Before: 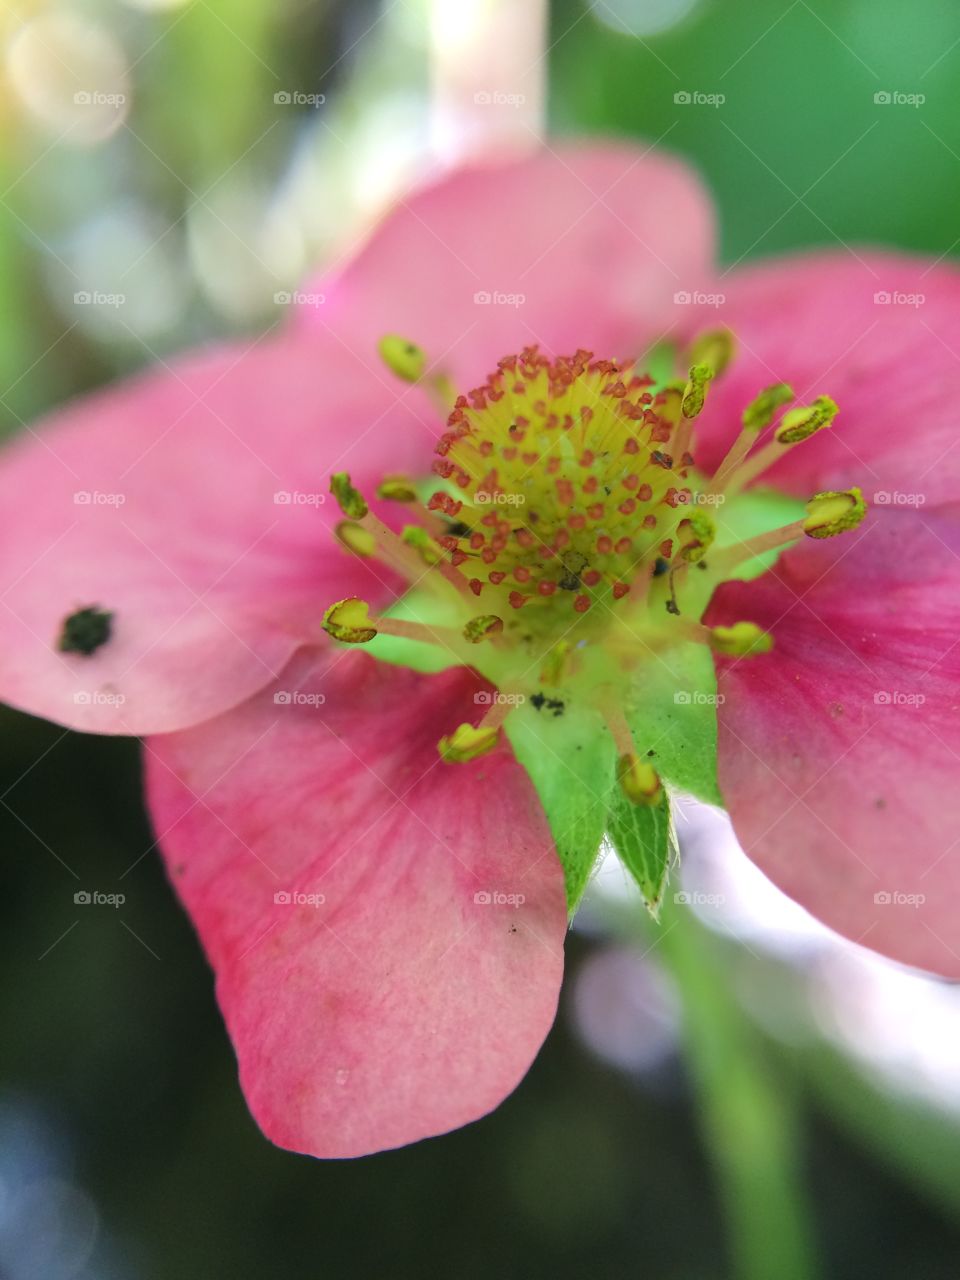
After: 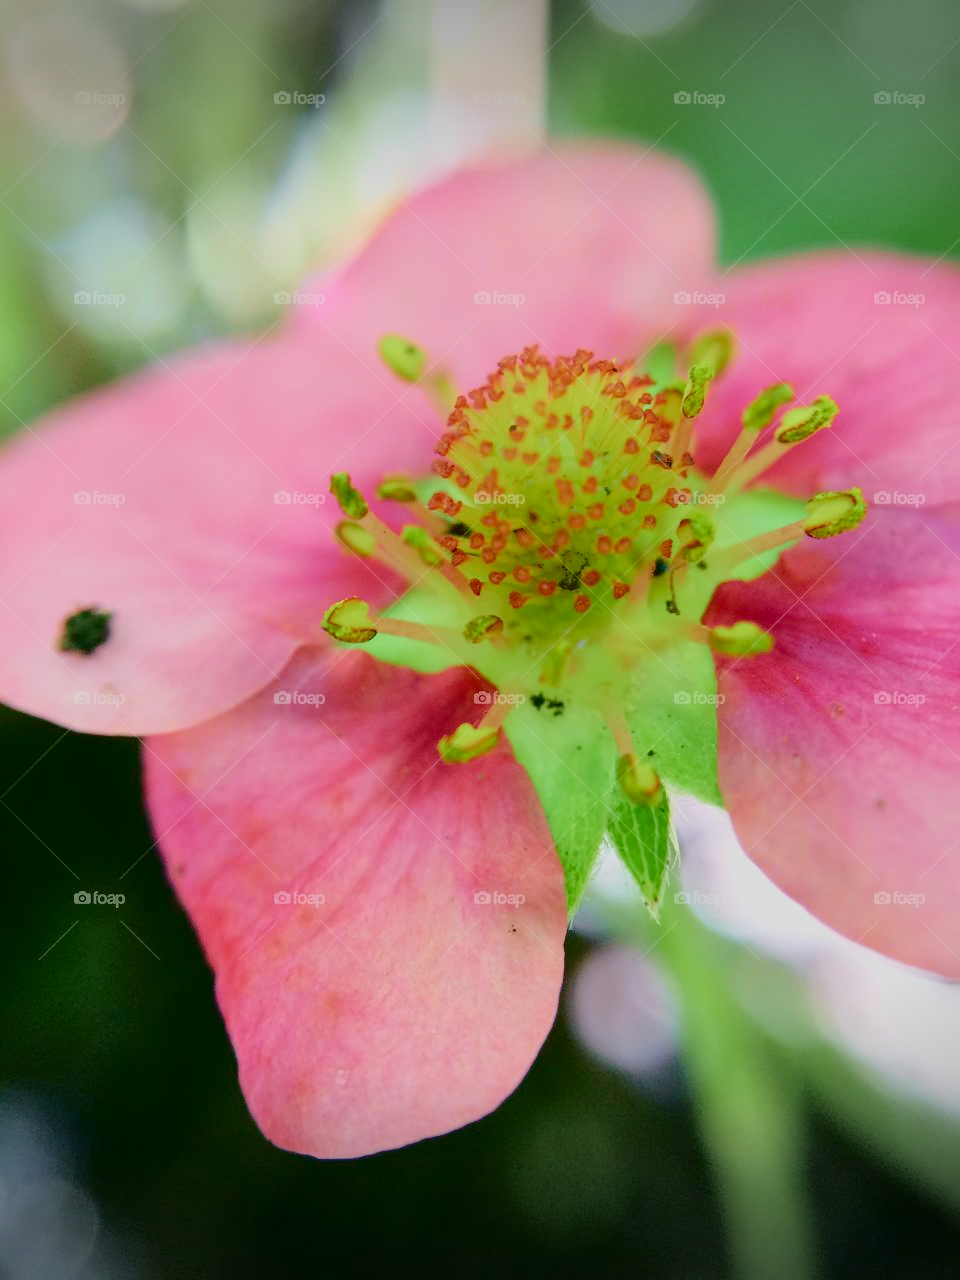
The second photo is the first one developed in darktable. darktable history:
filmic rgb: middle gray luminance 4.42%, black relative exposure -12.99 EV, white relative exposure 5.05 EV, target black luminance 0%, hardness 5.16, latitude 59.52%, contrast 0.765, highlights saturation mix 4.78%, shadows ↔ highlights balance 25.91%, preserve chrominance no, color science v4 (2020), iterations of high-quality reconstruction 0, type of noise poissonian
color balance rgb: perceptual saturation grading › global saturation -2.29%, perceptual saturation grading › highlights -7.684%, perceptual saturation grading › mid-tones 8.581%, perceptual saturation grading › shadows 2.889%, global vibrance 20%
vignetting: fall-off start 100.85%, width/height ratio 1.323, unbound false
tone curve: curves: ch0 [(0, 0.014) (0.17, 0.099) (0.392, 0.438) (0.725, 0.828) (0.872, 0.918) (1, 0.981)]; ch1 [(0, 0) (0.402, 0.36) (0.488, 0.466) (0.5, 0.499) (0.515, 0.515) (0.574, 0.595) (0.619, 0.65) (0.701, 0.725) (1, 1)]; ch2 [(0, 0) (0.432, 0.422) (0.486, 0.49) (0.503, 0.503) (0.523, 0.554) (0.562, 0.606) (0.644, 0.694) (0.717, 0.753) (1, 0.991)], color space Lab, independent channels, preserve colors none
